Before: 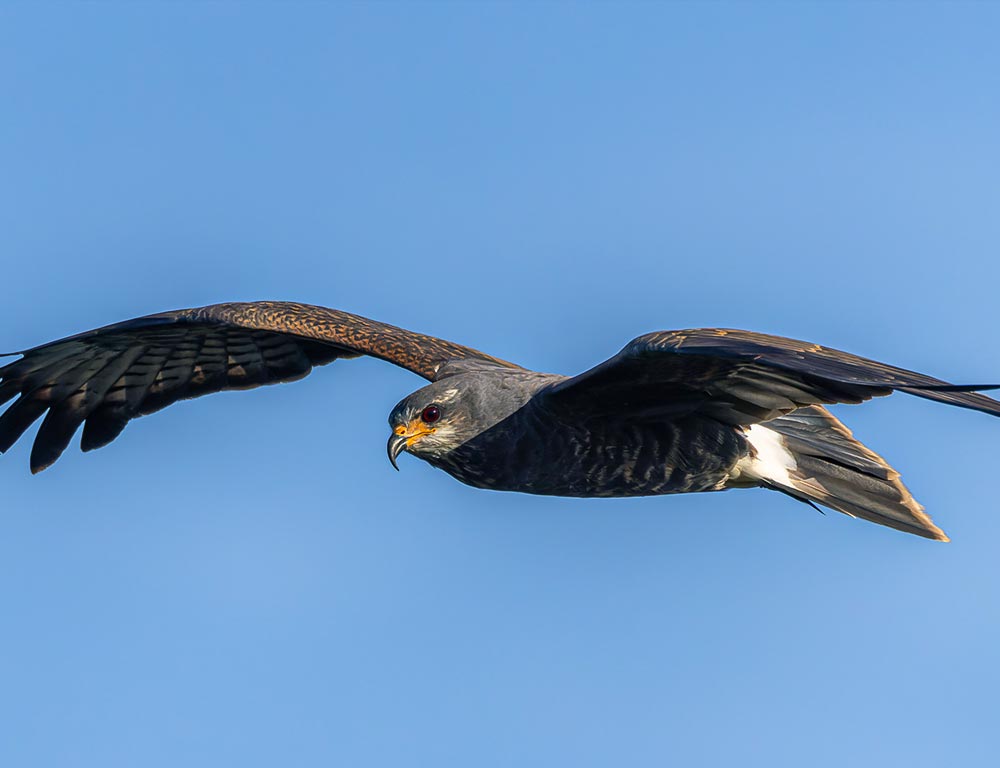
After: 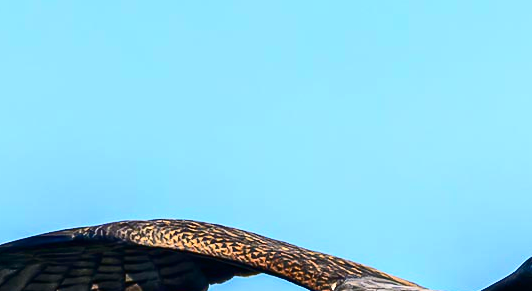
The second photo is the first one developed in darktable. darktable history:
contrast brightness saturation: contrast 0.399, brightness 0.047, saturation 0.246
crop: left 10.305%, top 10.723%, right 36.493%, bottom 50.997%
exposure: black level correction 0, exposure 0.499 EV, compensate highlight preservation false
